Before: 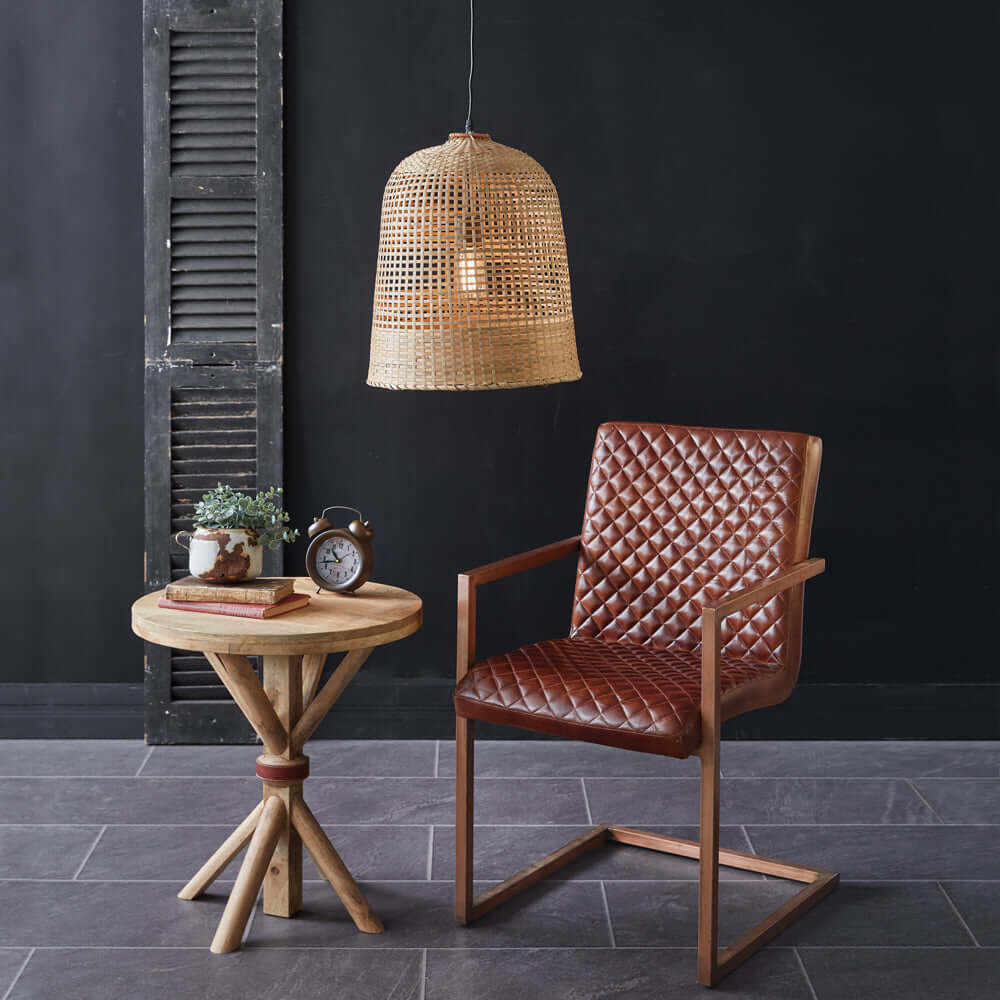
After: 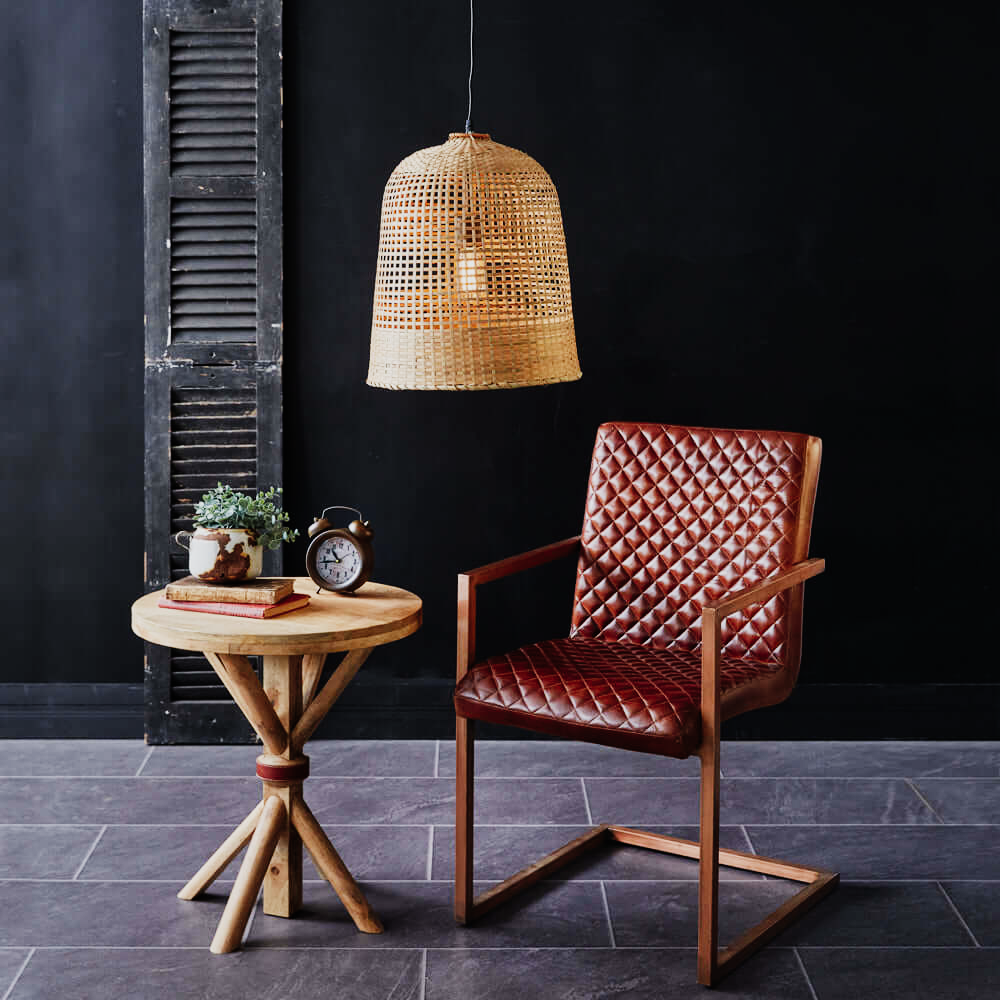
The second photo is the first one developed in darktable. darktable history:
sigmoid: contrast 1.81, skew -0.21, preserve hue 0%, red attenuation 0.1, red rotation 0.035, green attenuation 0.1, green rotation -0.017, blue attenuation 0.15, blue rotation -0.052, base primaries Rec2020
contrast brightness saturation: contrast 0.03, brightness 0.06, saturation 0.13
